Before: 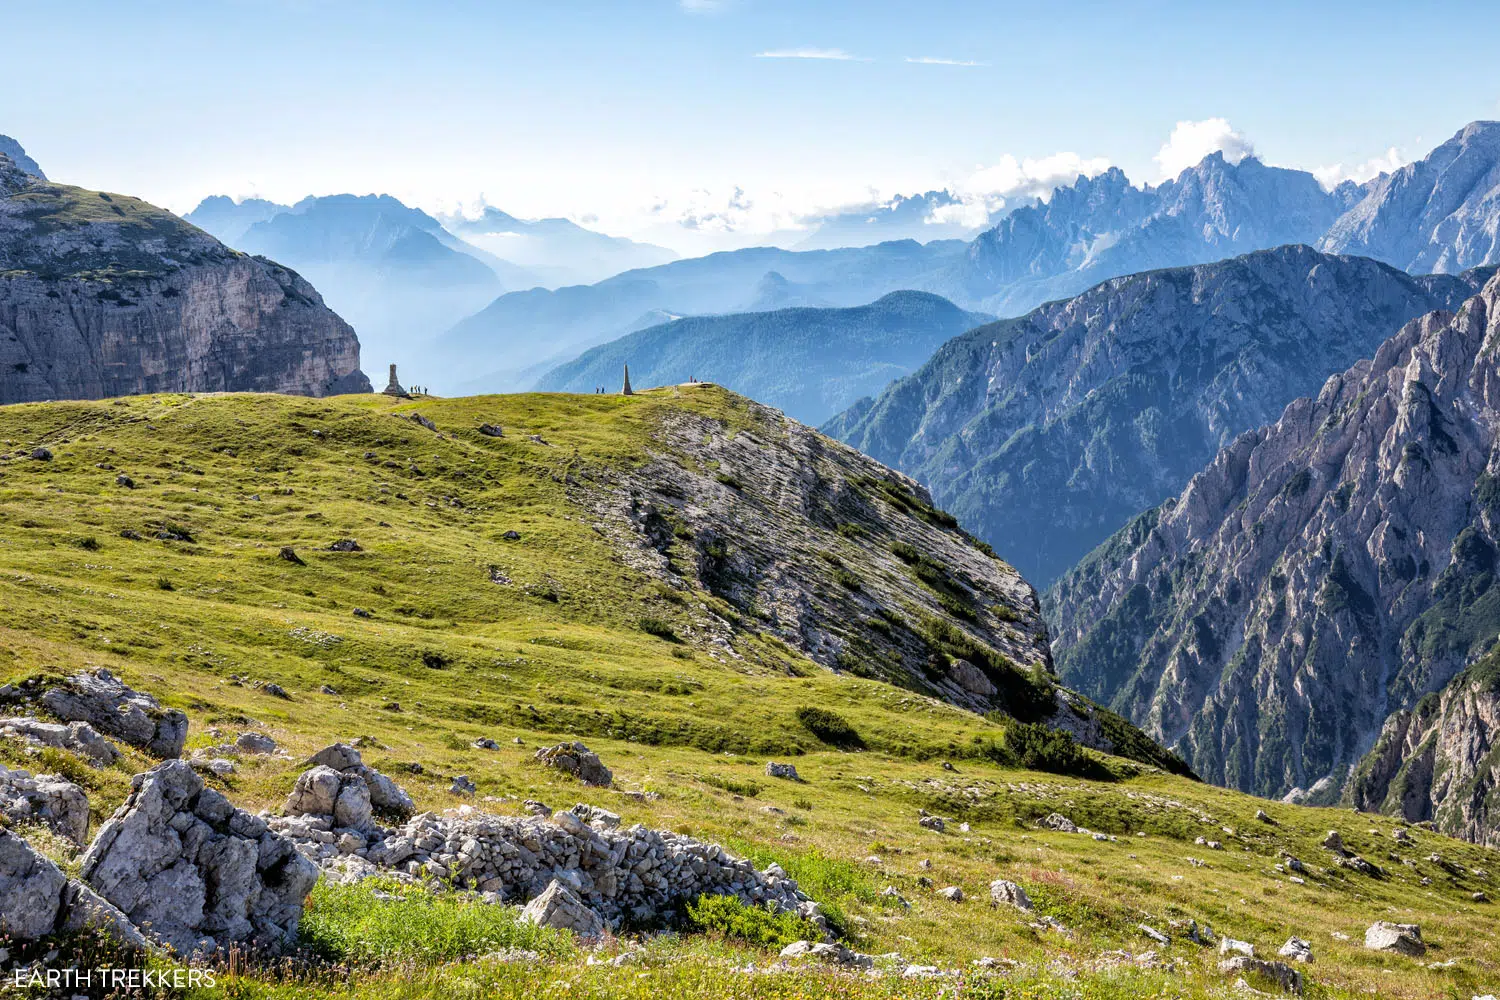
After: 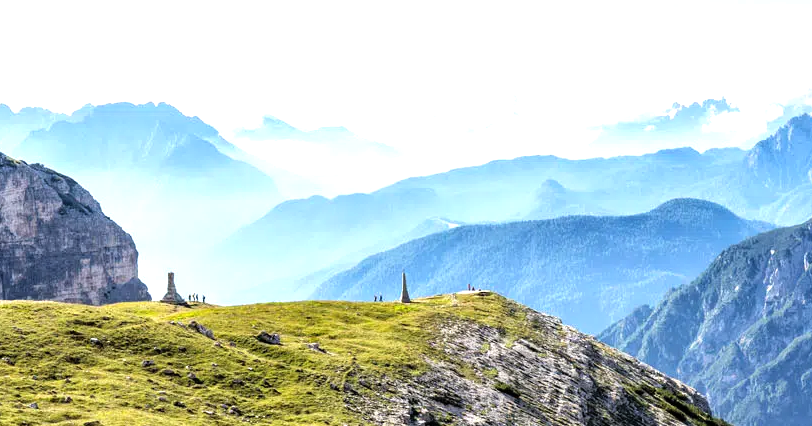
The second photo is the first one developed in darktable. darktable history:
crop: left 14.83%, top 9.214%, right 30.986%, bottom 48.107%
tone equalizer: -8 EV -0.716 EV, -7 EV -0.705 EV, -6 EV -0.608 EV, -5 EV -0.41 EV, -3 EV 0.367 EV, -2 EV 0.6 EV, -1 EV 0.684 EV, +0 EV 0.775 EV
